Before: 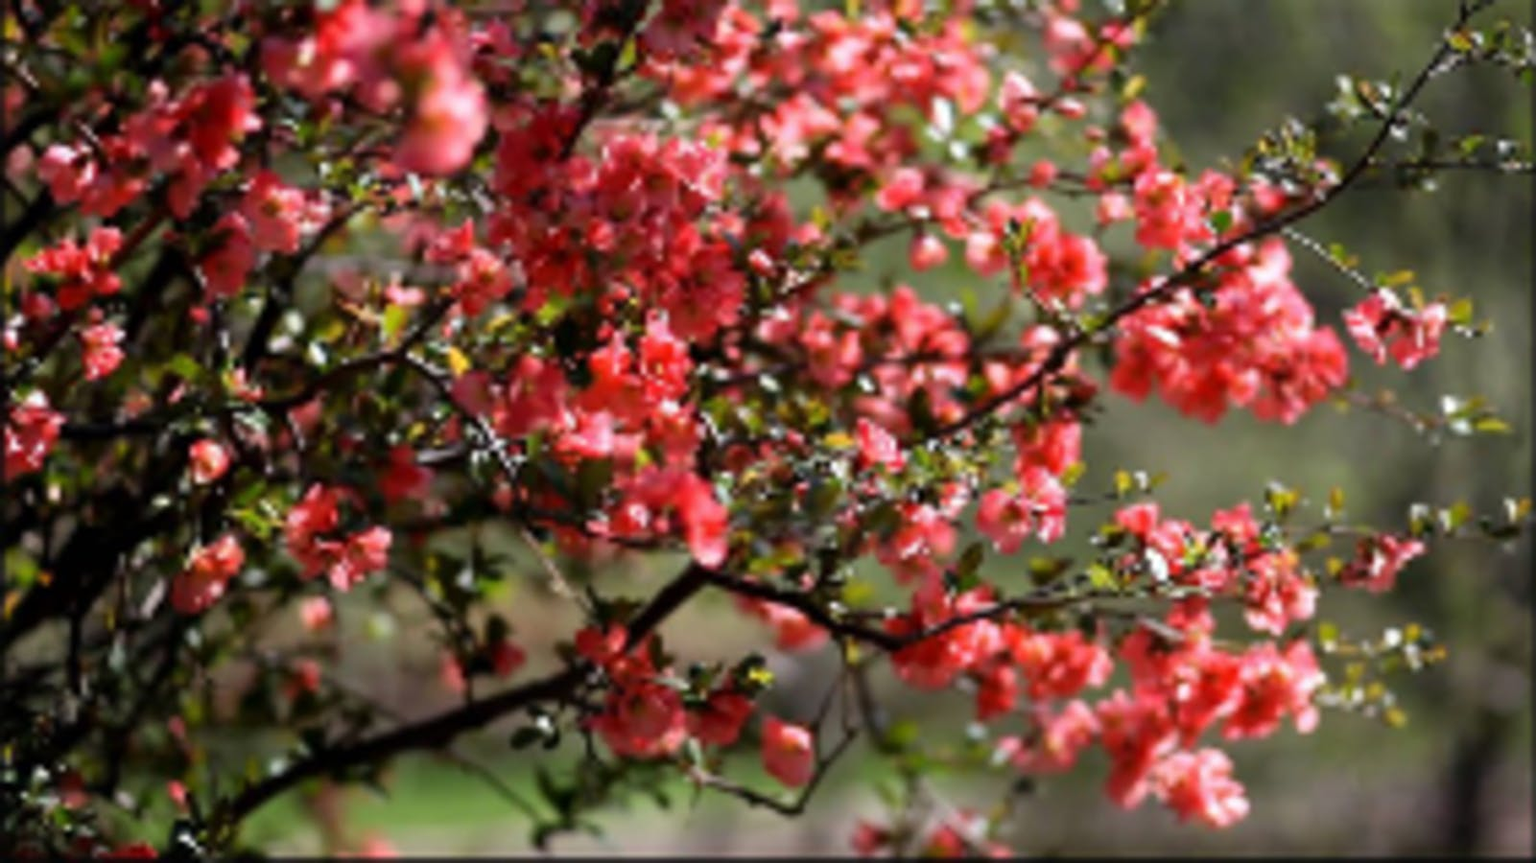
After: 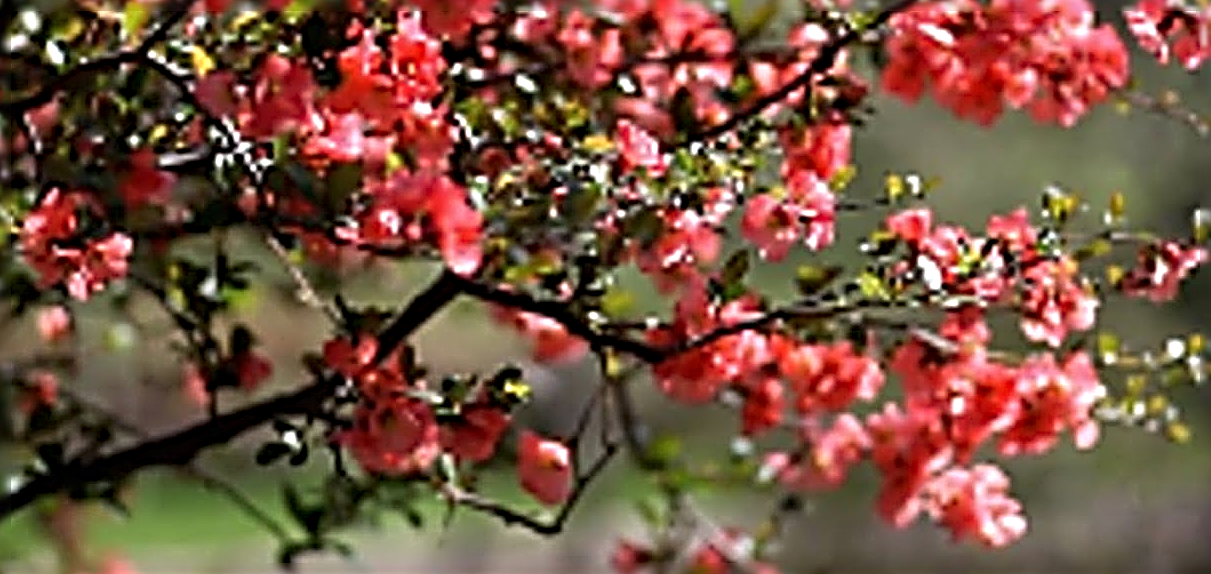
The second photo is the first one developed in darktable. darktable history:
crop and rotate: left 17.299%, top 35.115%, right 7.015%, bottom 1.024%
sharpen: radius 4.001, amount 2
